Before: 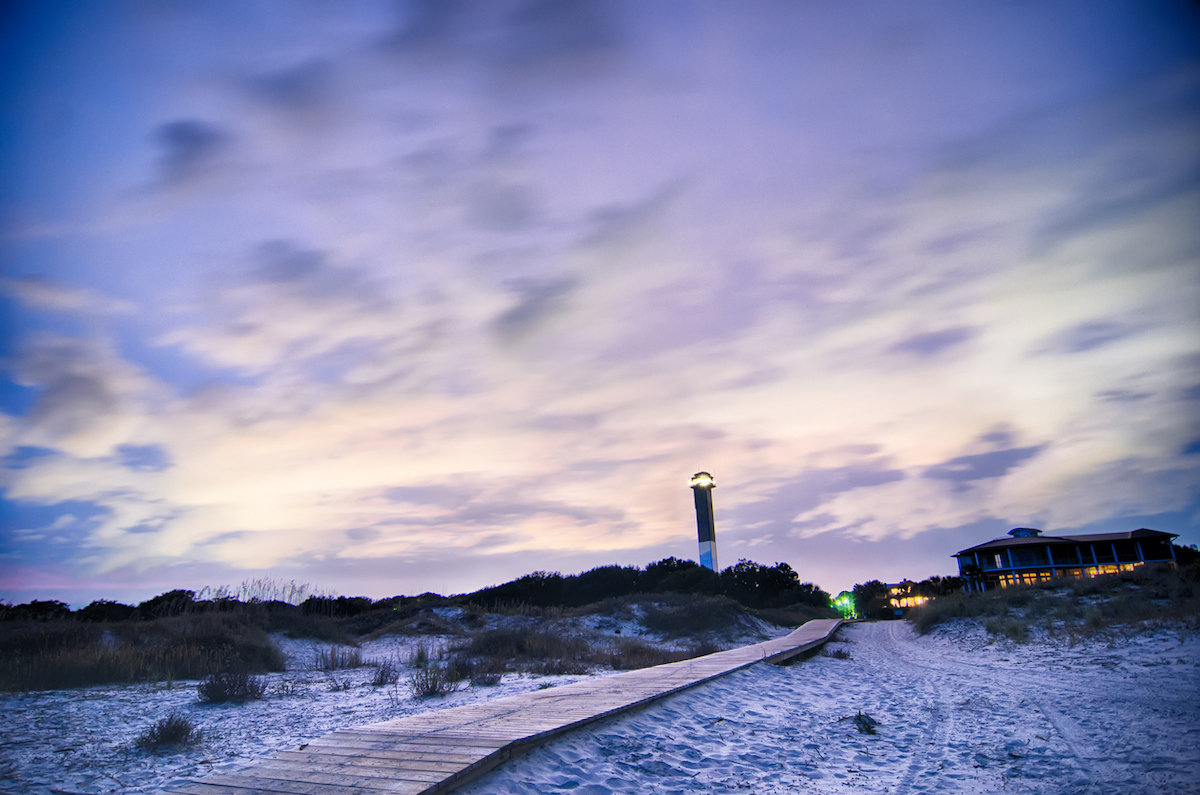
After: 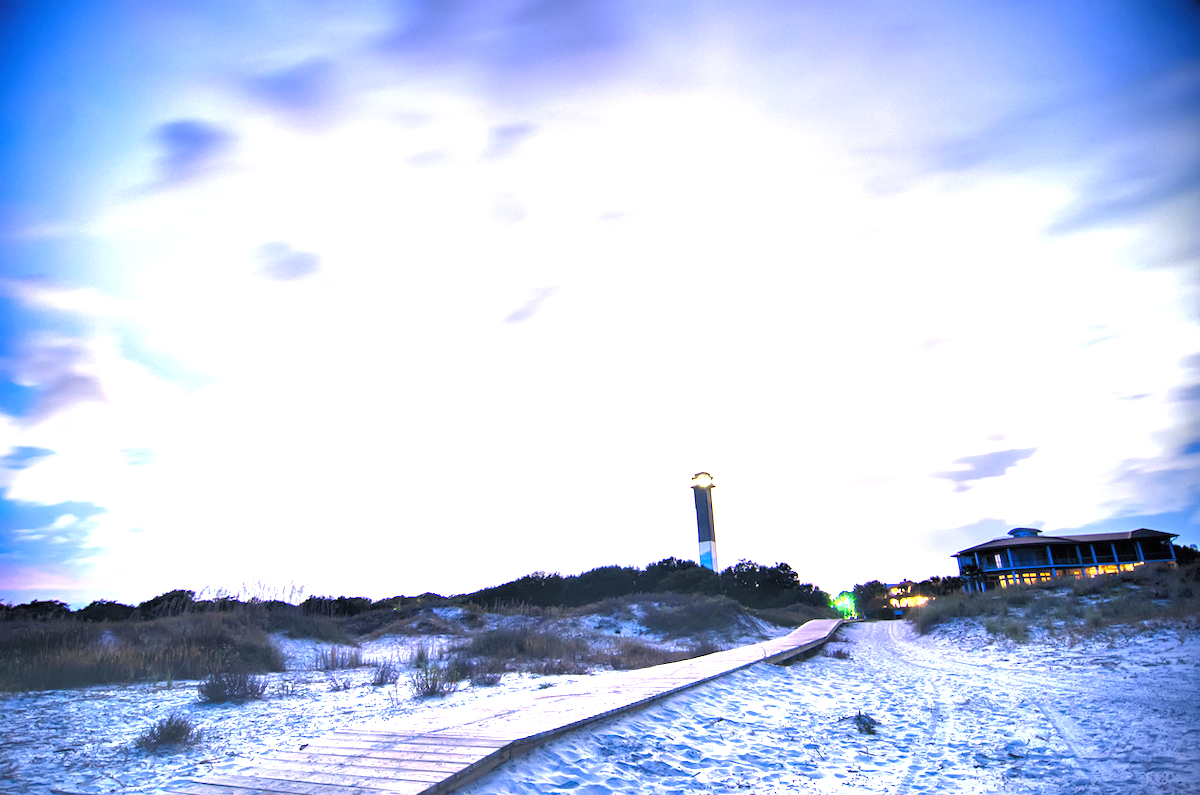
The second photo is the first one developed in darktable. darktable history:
exposure: black level correction 0, exposure 1.672 EV, compensate highlight preservation false
shadows and highlights: shadows 25.87, highlights -25.4
